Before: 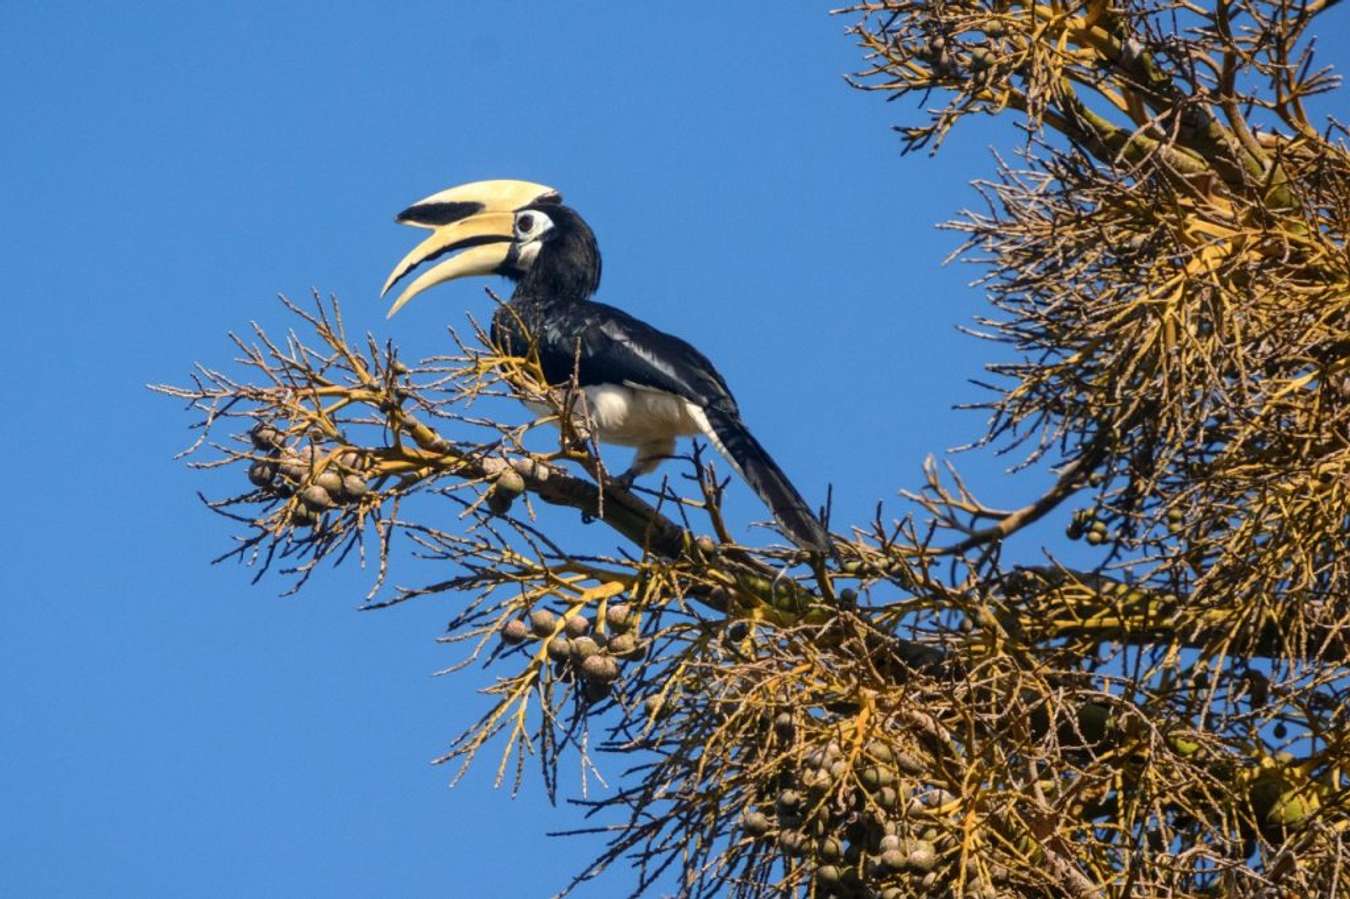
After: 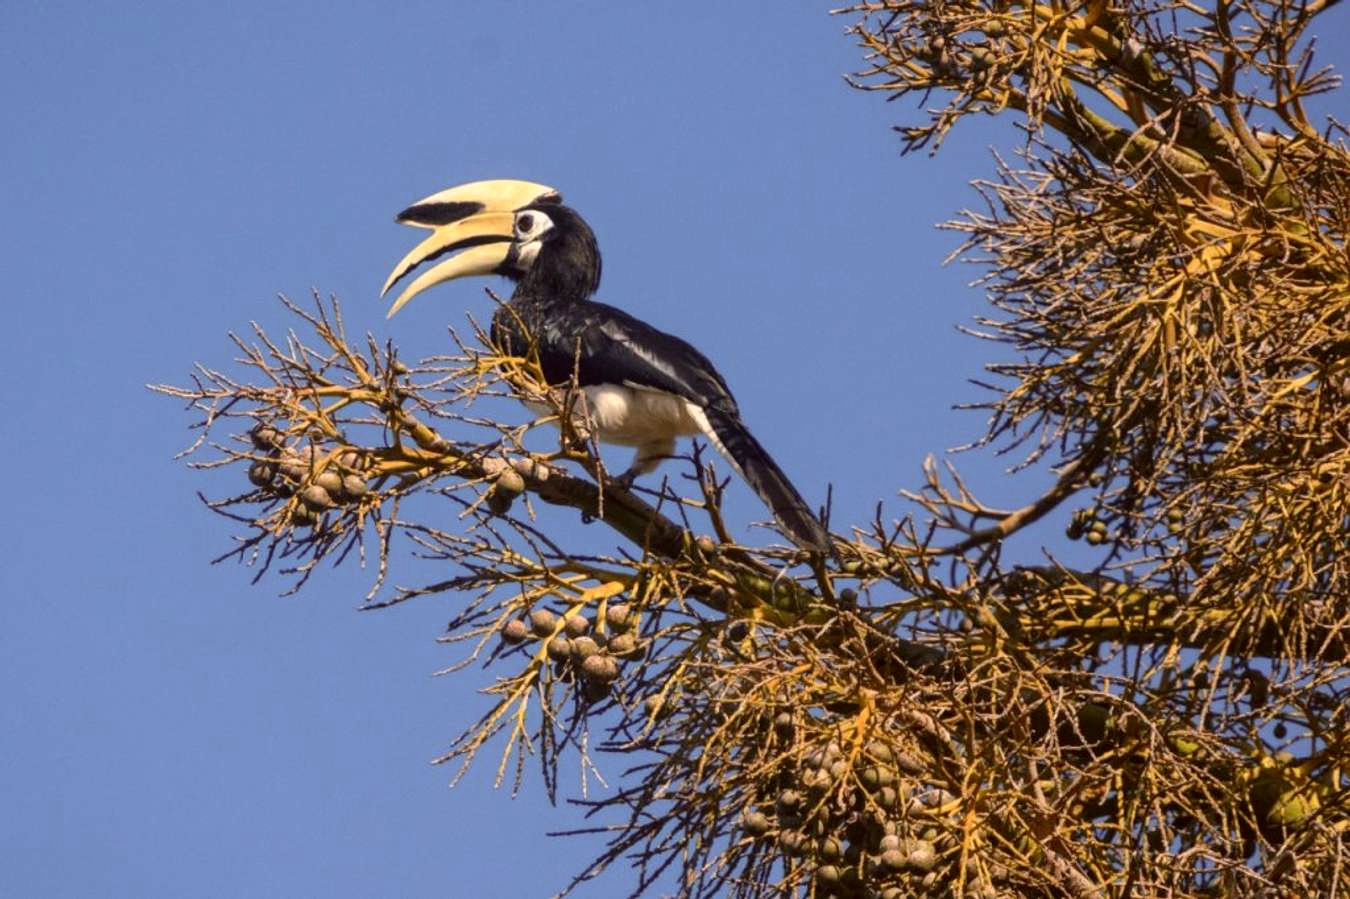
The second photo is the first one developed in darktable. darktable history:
color correction: highlights a* 6.55, highlights b* 8.3, shadows a* 6.01, shadows b* 7.36, saturation 0.93
